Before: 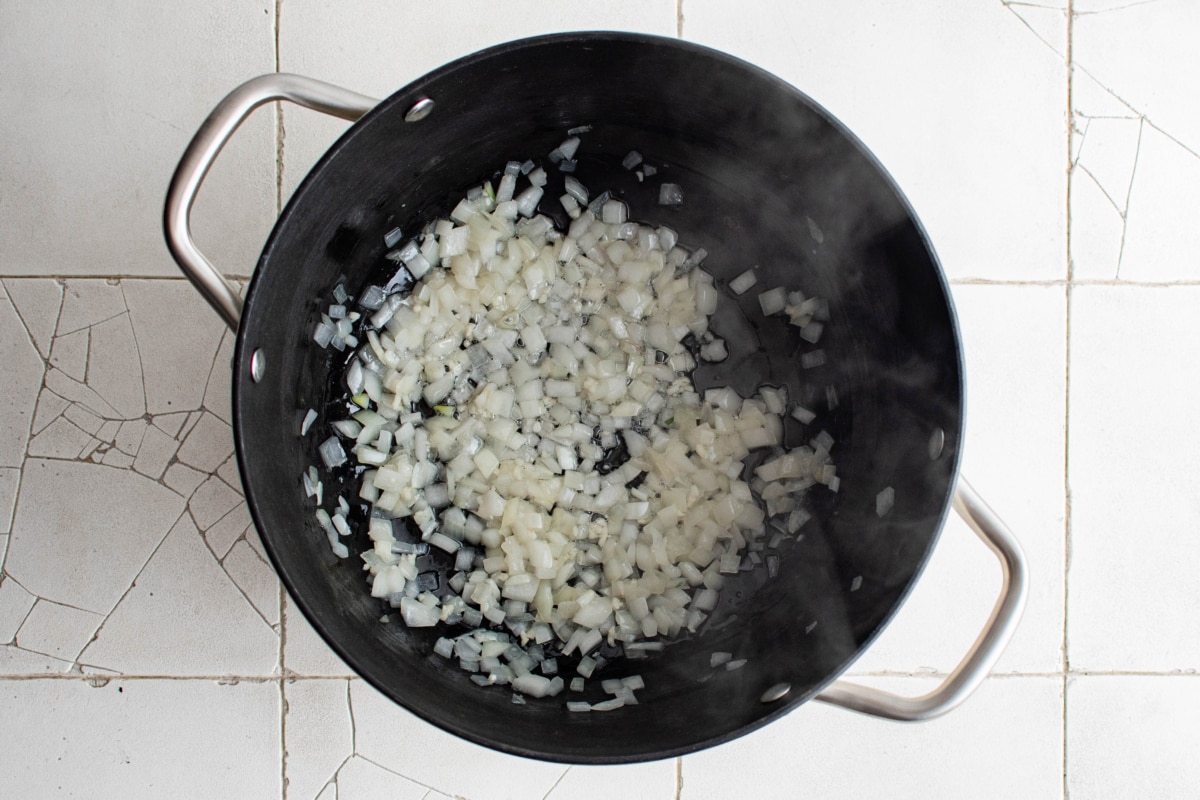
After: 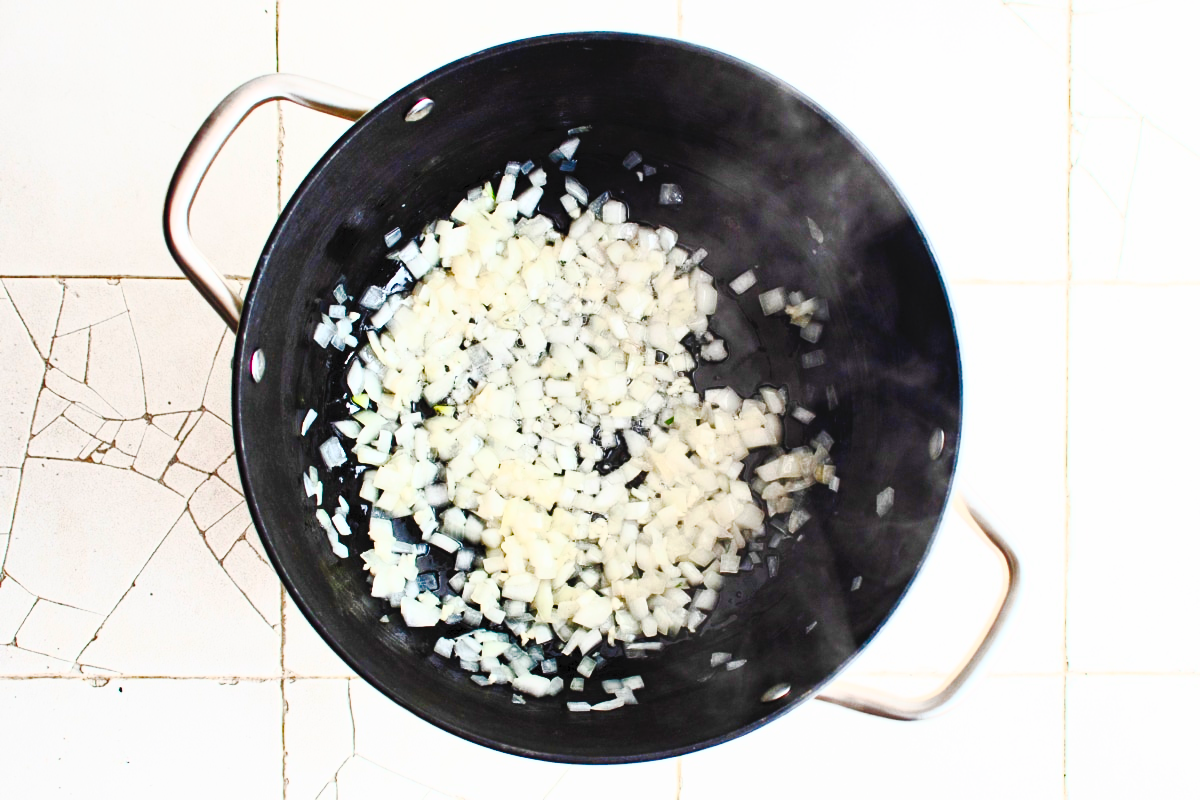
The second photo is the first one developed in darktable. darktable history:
tone equalizer: -8 EV -0.002 EV, -7 EV 0.004 EV, -6 EV -0.043 EV, -5 EV 0.018 EV, -4 EV -0.023 EV, -3 EV 0.006 EV, -2 EV -0.061 EV, -1 EV -0.31 EV, +0 EV -0.607 EV
tone curve: curves: ch0 [(0, 0) (0.003, 0.017) (0.011, 0.017) (0.025, 0.017) (0.044, 0.019) (0.069, 0.03) (0.1, 0.046) (0.136, 0.066) (0.177, 0.104) (0.224, 0.151) (0.277, 0.231) (0.335, 0.321) (0.399, 0.454) (0.468, 0.567) (0.543, 0.674) (0.623, 0.763) (0.709, 0.82) (0.801, 0.872) (0.898, 0.934) (1, 1)], preserve colors none
contrast brightness saturation: contrast 0.995, brightness 0.985, saturation 0.992
shadows and highlights: shadows 25.67, highlights -24.81
